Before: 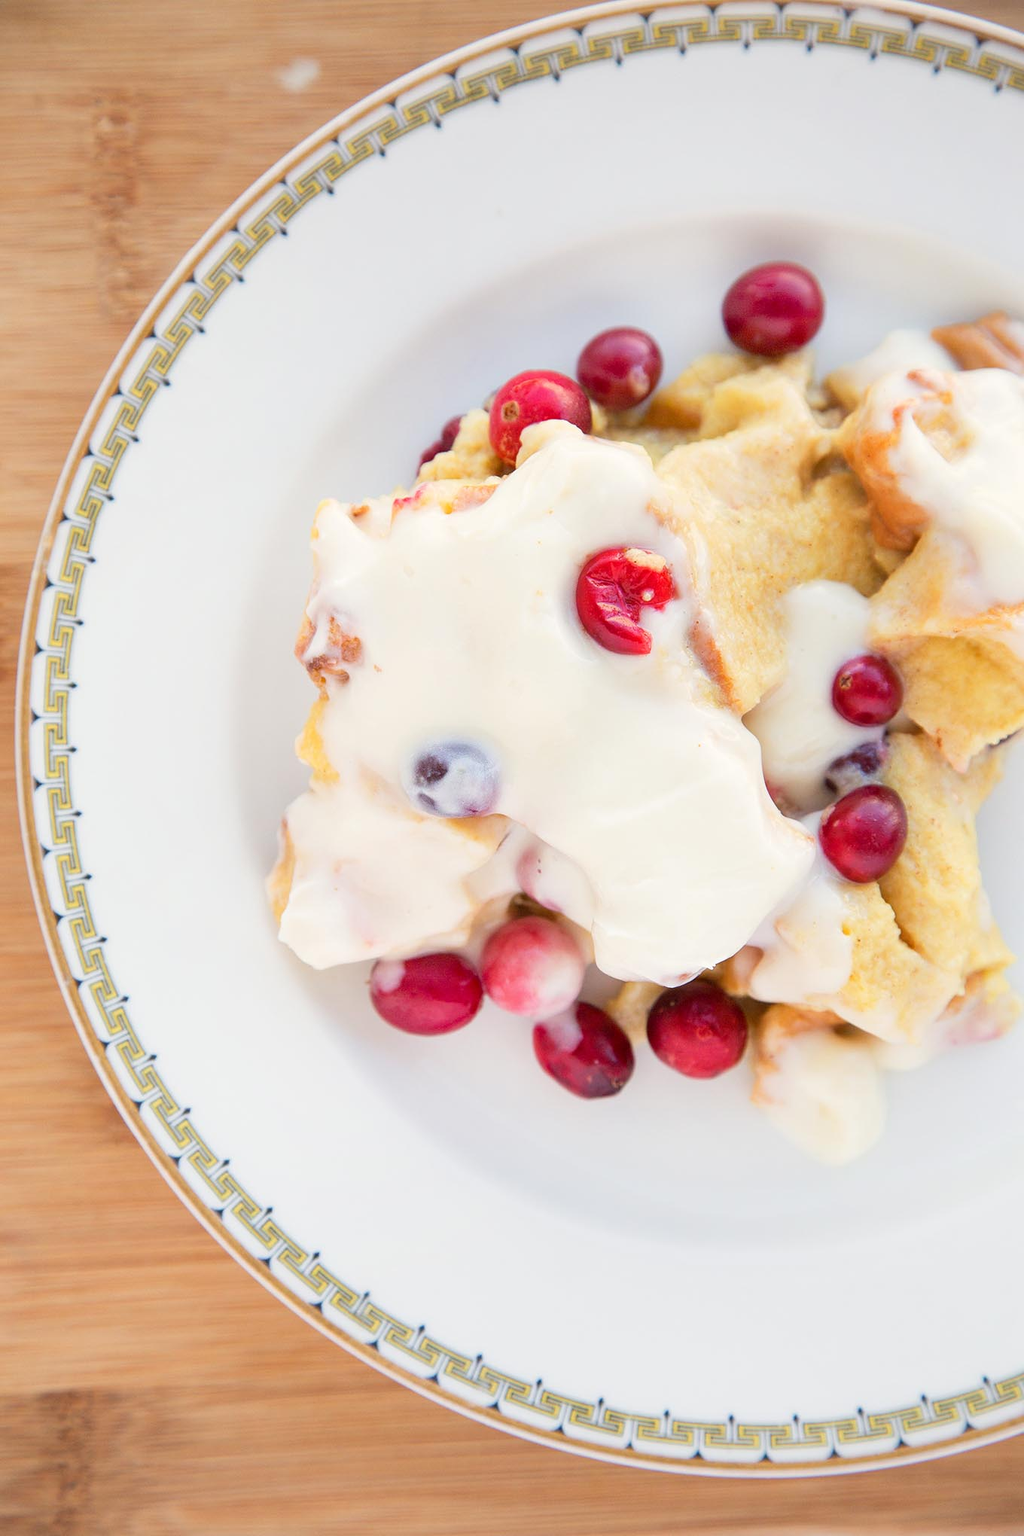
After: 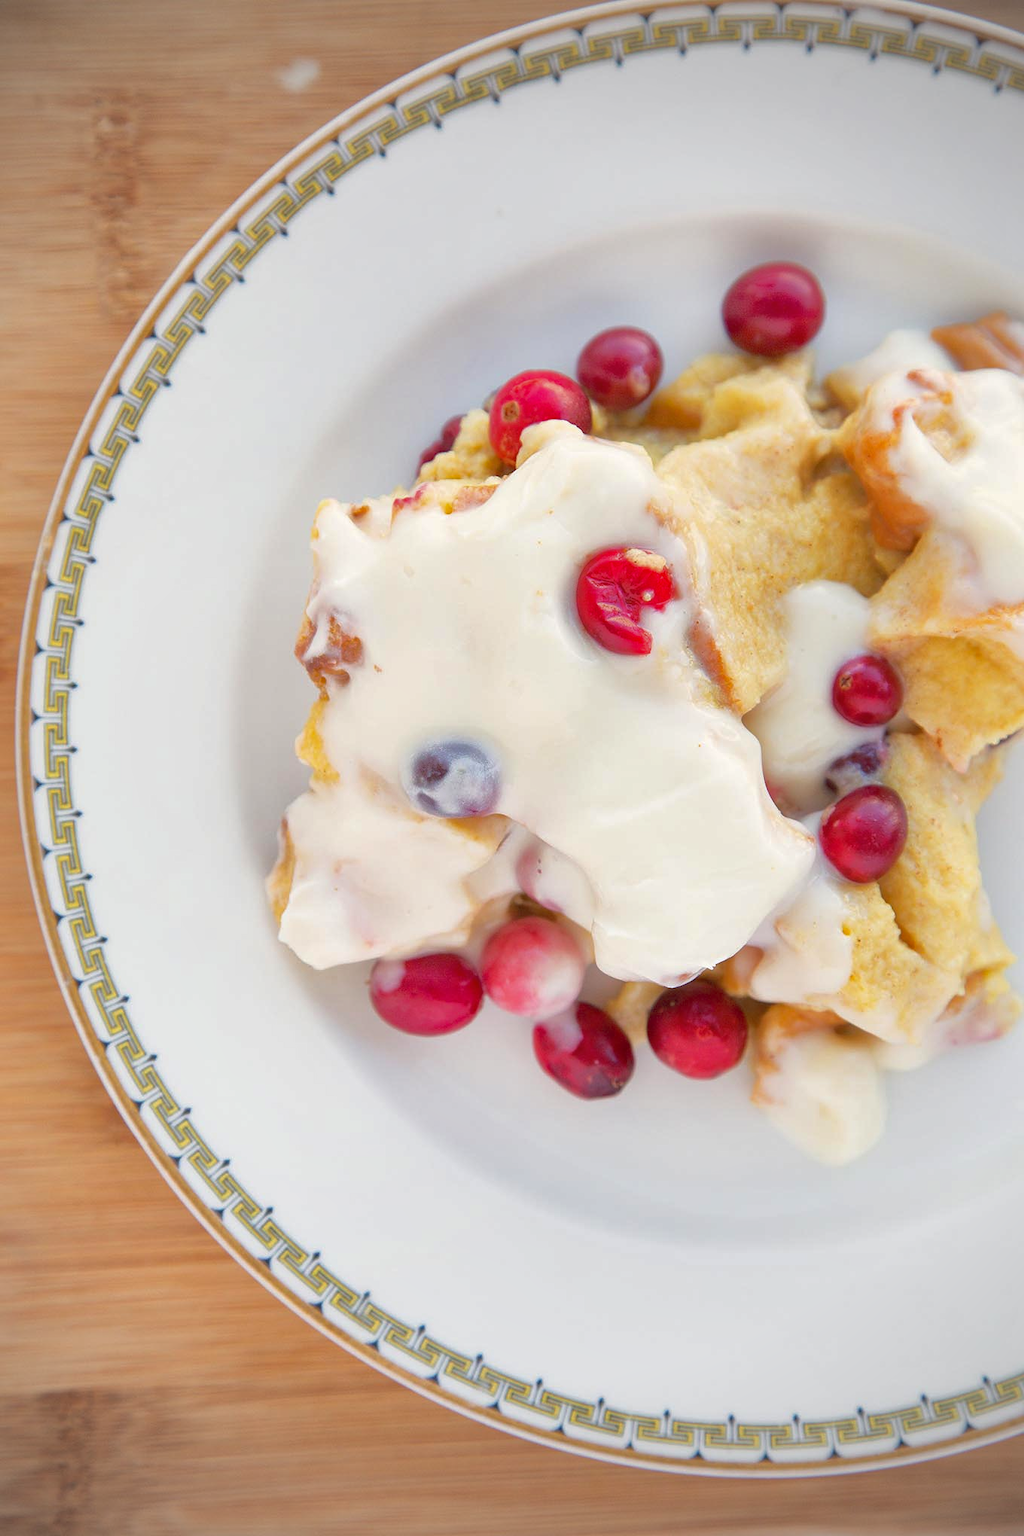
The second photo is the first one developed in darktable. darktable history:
vignetting: fall-off radius 60.65%
shadows and highlights: on, module defaults
